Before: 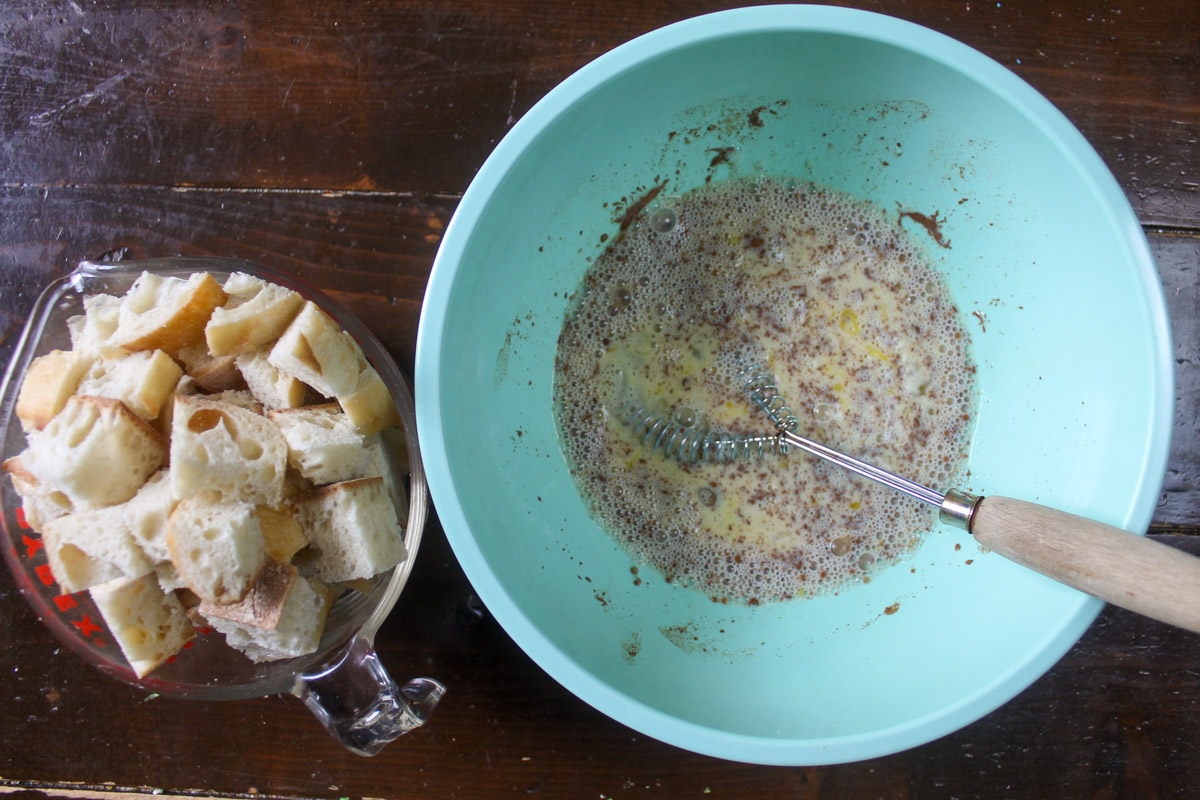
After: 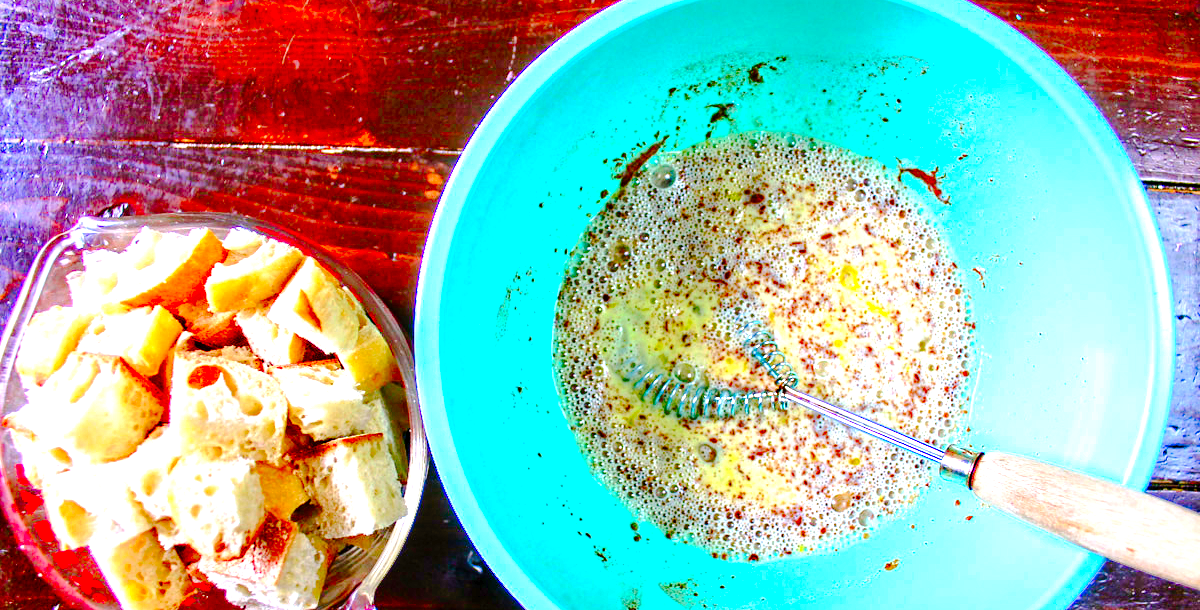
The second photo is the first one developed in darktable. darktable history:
exposure: black level correction 0, exposure 1.36 EV, compensate highlight preservation false
crop: top 5.593%, bottom 18.117%
color correction: highlights a* 1.53, highlights b* -1.86, saturation 2.51
color balance rgb: perceptual saturation grading › global saturation 20%, perceptual saturation grading › highlights -25.71%, perceptual saturation grading › shadows 49.795%, global vibrance 14.569%
contrast equalizer: y [[0.5, 0.542, 0.583, 0.625, 0.667, 0.708], [0.5 ×6], [0.5 ×6], [0 ×6], [0 ×6]]
tone curve: curves: ch0 [(0, 0) (0.003, 0.012) (0.011, 0.014) (0.025, 0.019) (0.044, 0.028) (0.069, 0.039) (0.1, 0.056) (0.136, 0.093) (0.177, 0.147) (0.224, 0.214) (0.277, 0.29) (0.335, 0.381) (0.399, 0.476) (0.468, 0.557) (0.543, 0.635) (0.623, 0.697) (0.709, 0.764) (0.801, 0.831) (0.898, 0.917) (1, 1)], preserve colors none
